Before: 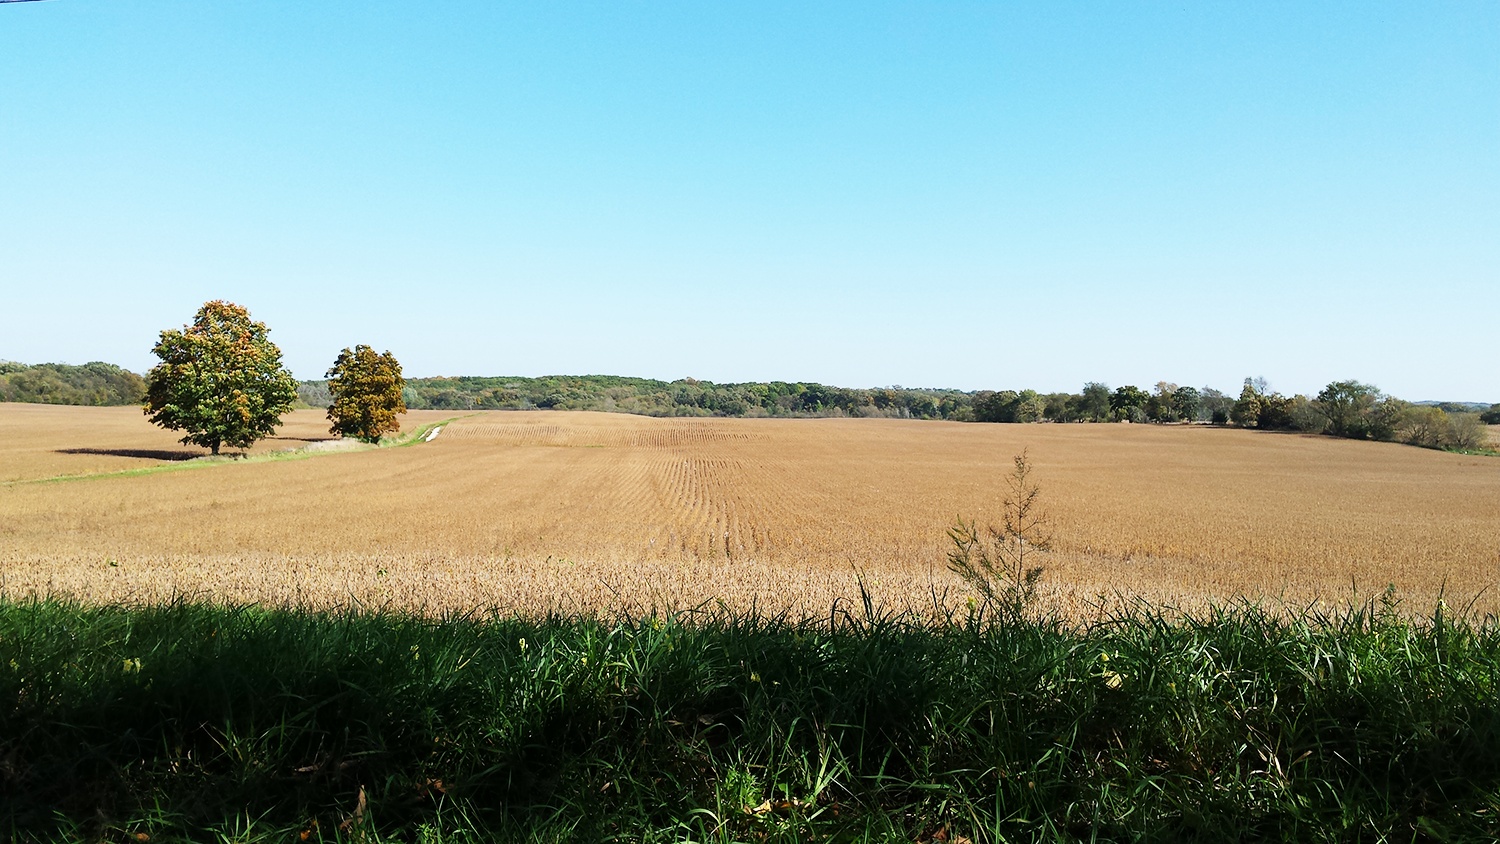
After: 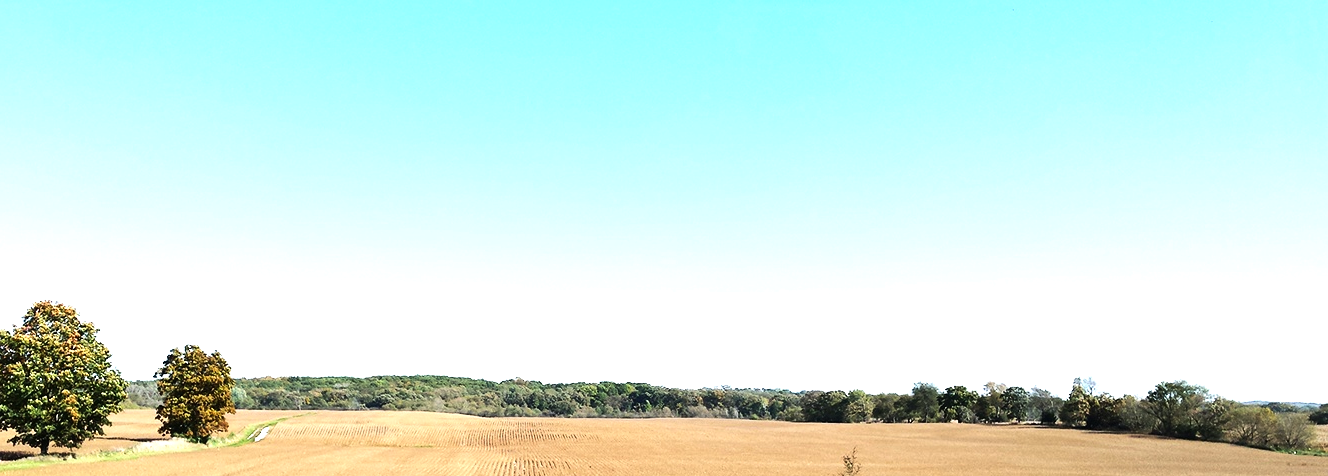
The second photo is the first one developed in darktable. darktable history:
crop and rotate: left 11.457%, bottom 43.56%
tone equalizer: -8 EV -0.722 EV, -7 EV -0.678 EV, -6 EV -0.615 EV, -5 EV -0.384 EV, -3 EV 0.388 EV, -2 EV 0.6 EV, -1 EV 0.692 EV, +0 EV 0.758 EV, edges refinement/feathering 500, mask exposure compensation -1.57 EV, preserve details no
